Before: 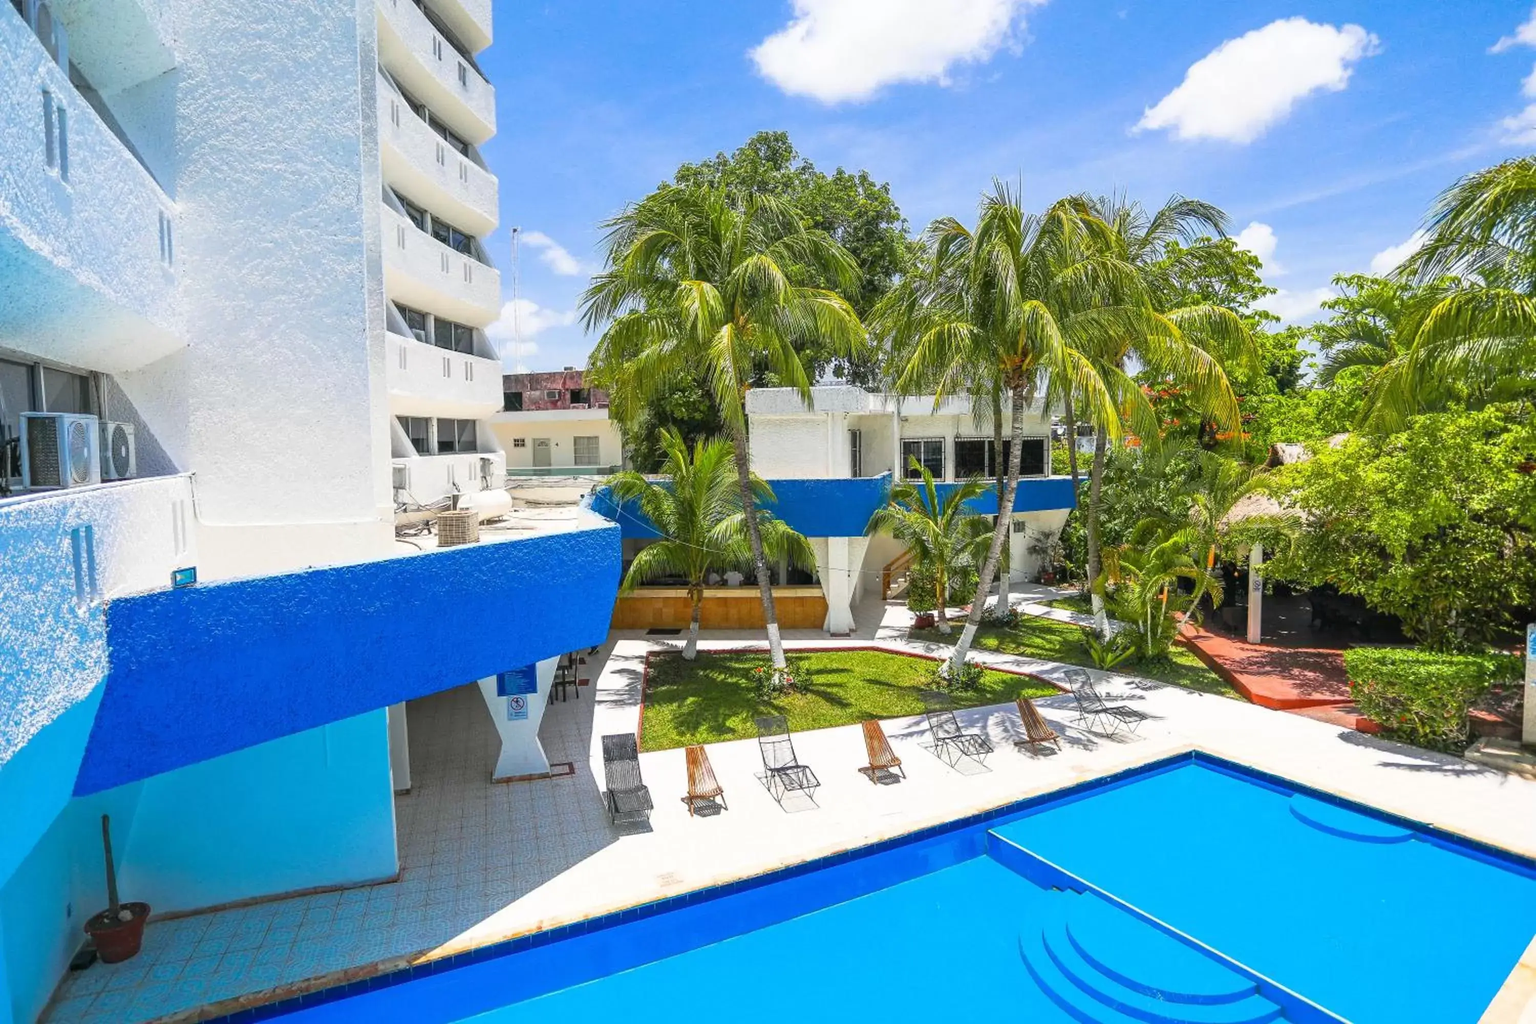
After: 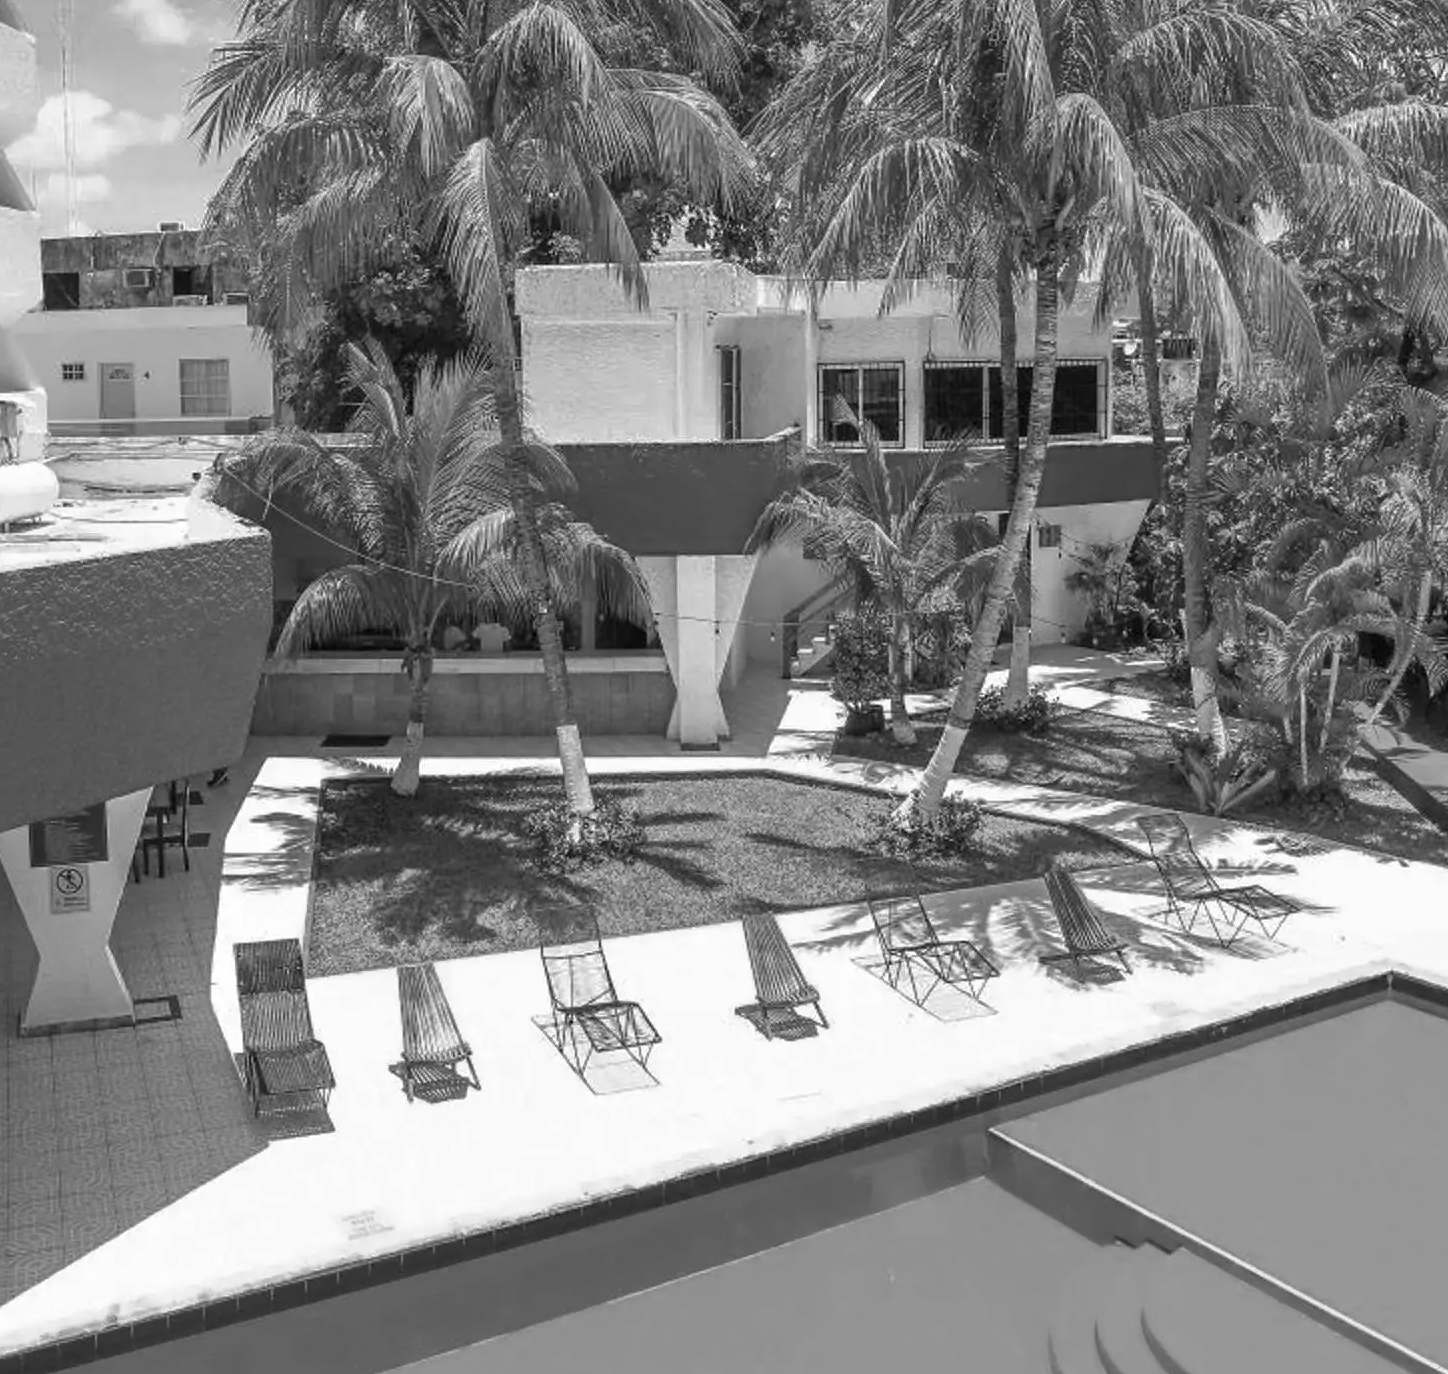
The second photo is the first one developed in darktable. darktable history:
tone equalizer: on, module defaults
tone curve: curves: ch0 [(0, 0) (0.568, 0.517) (0.8, 0.717) (1, 1)]
crop: left 31.379%, top 24.658%, right 20.326%, bottom 6.628%
monochrome: on, module defaults
